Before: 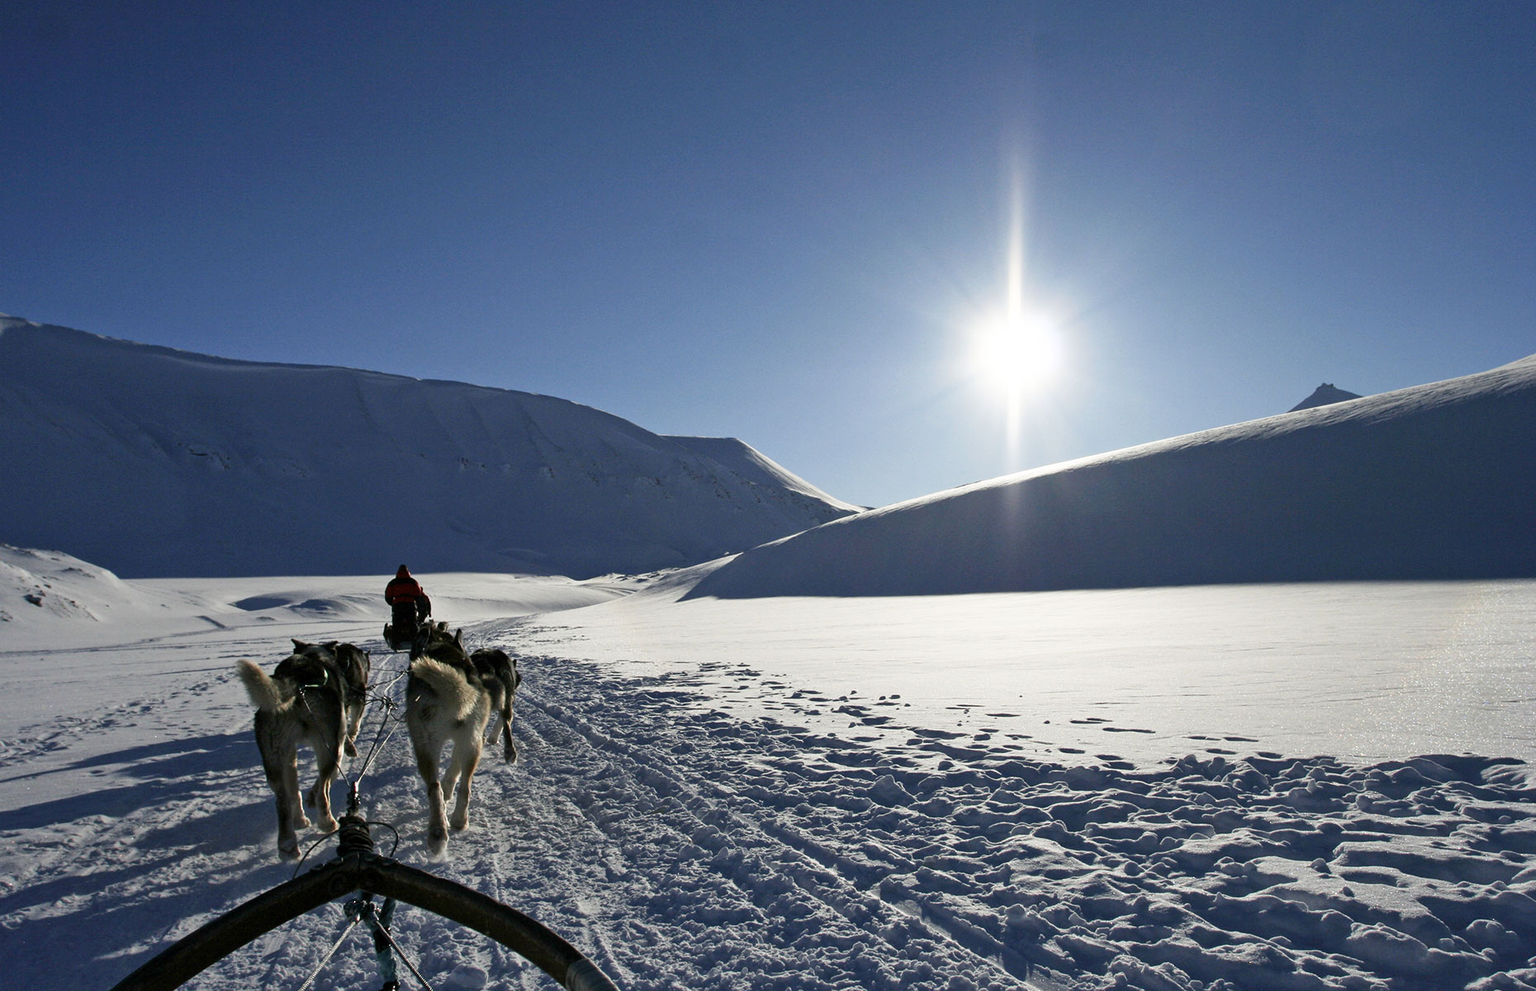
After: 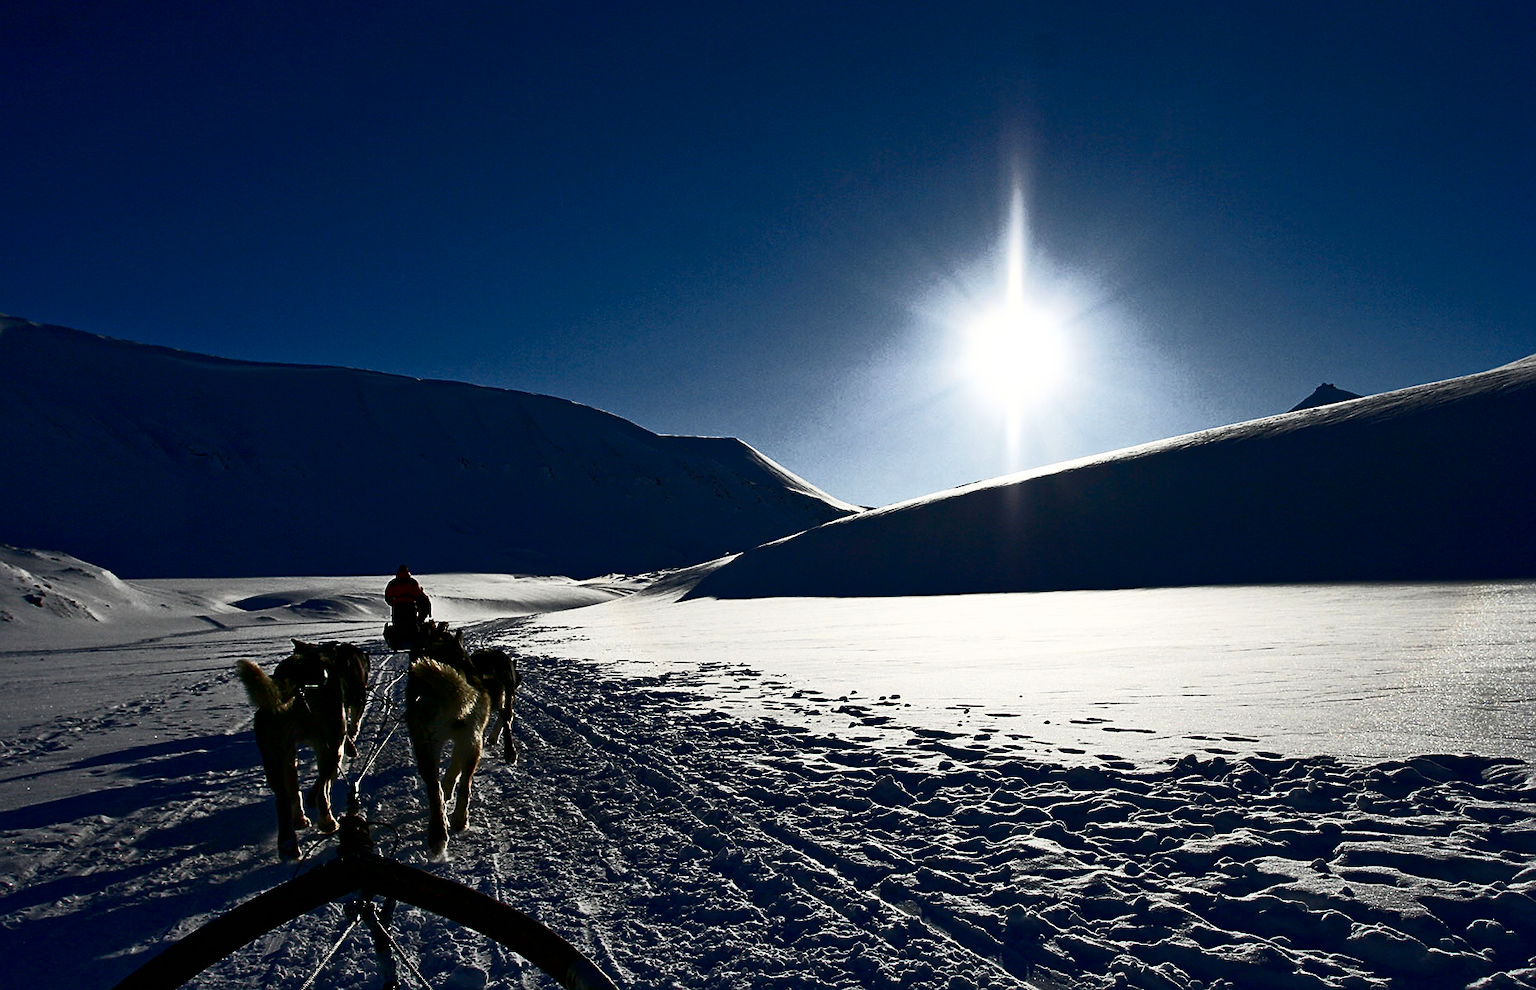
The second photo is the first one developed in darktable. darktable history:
contrast brightness saturation: contrast 0.085, brightness -0.58, saturation 0.174
sharpen: radius 1.907, amount 0.393, threshold 1.156
local contrast: mode bilateral grid, contrast 9, coarseness 24, detail 115%, midtone range 0.2
tone curve: curves: ch0 [(0, 0) (0.003, 0.003) (0.011, 0.008) (0.025, 0.018) (0.044, 0.04) (0.069, 0.062) (0.1, 0.09) (0.136, 0.121) (0.177, 0.158) (0.224, 0.197) (0.277, 0.255) (0.335, 0.314) (0.399, 0.391) (0.468, 0.496) (0.543, 0.683) (0.623, 0.801) (0.709, 0.883) (0.801, 0.94) (0.898, 0.984) (1, 1)], color space Lab, independent channels, preserve colors none
shadows and highlights: shadows 20.75, highlights -36.77, soften with gaussian
